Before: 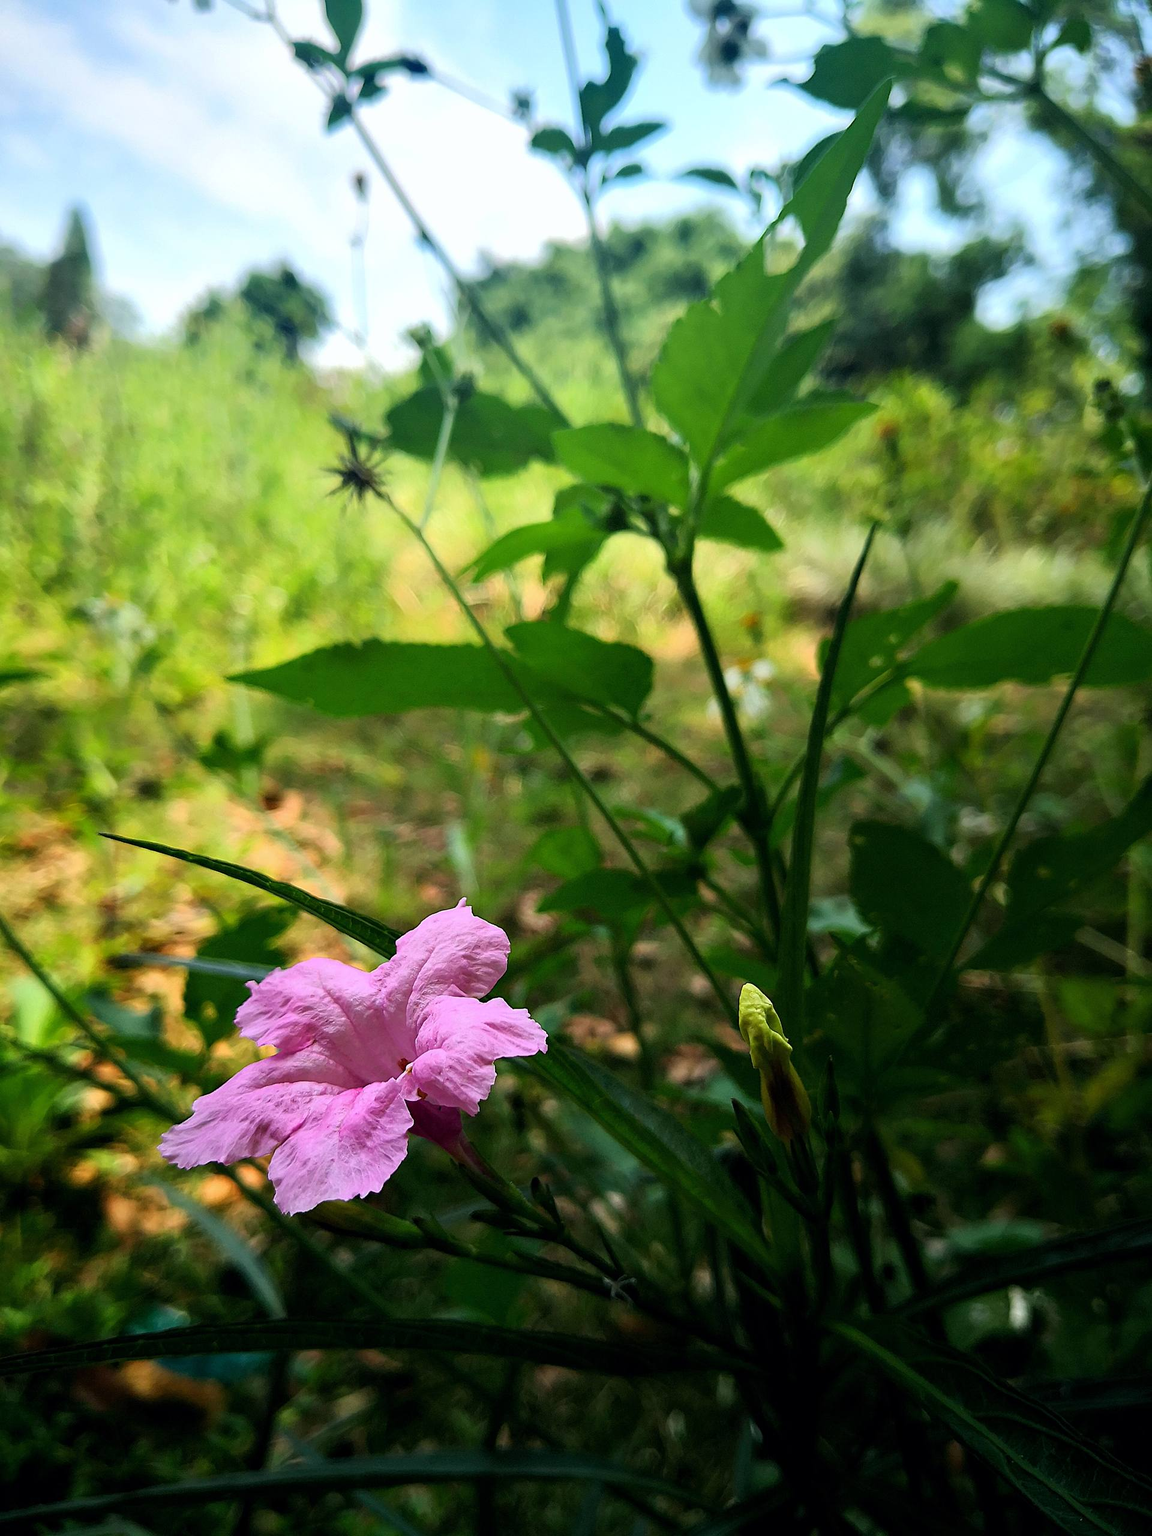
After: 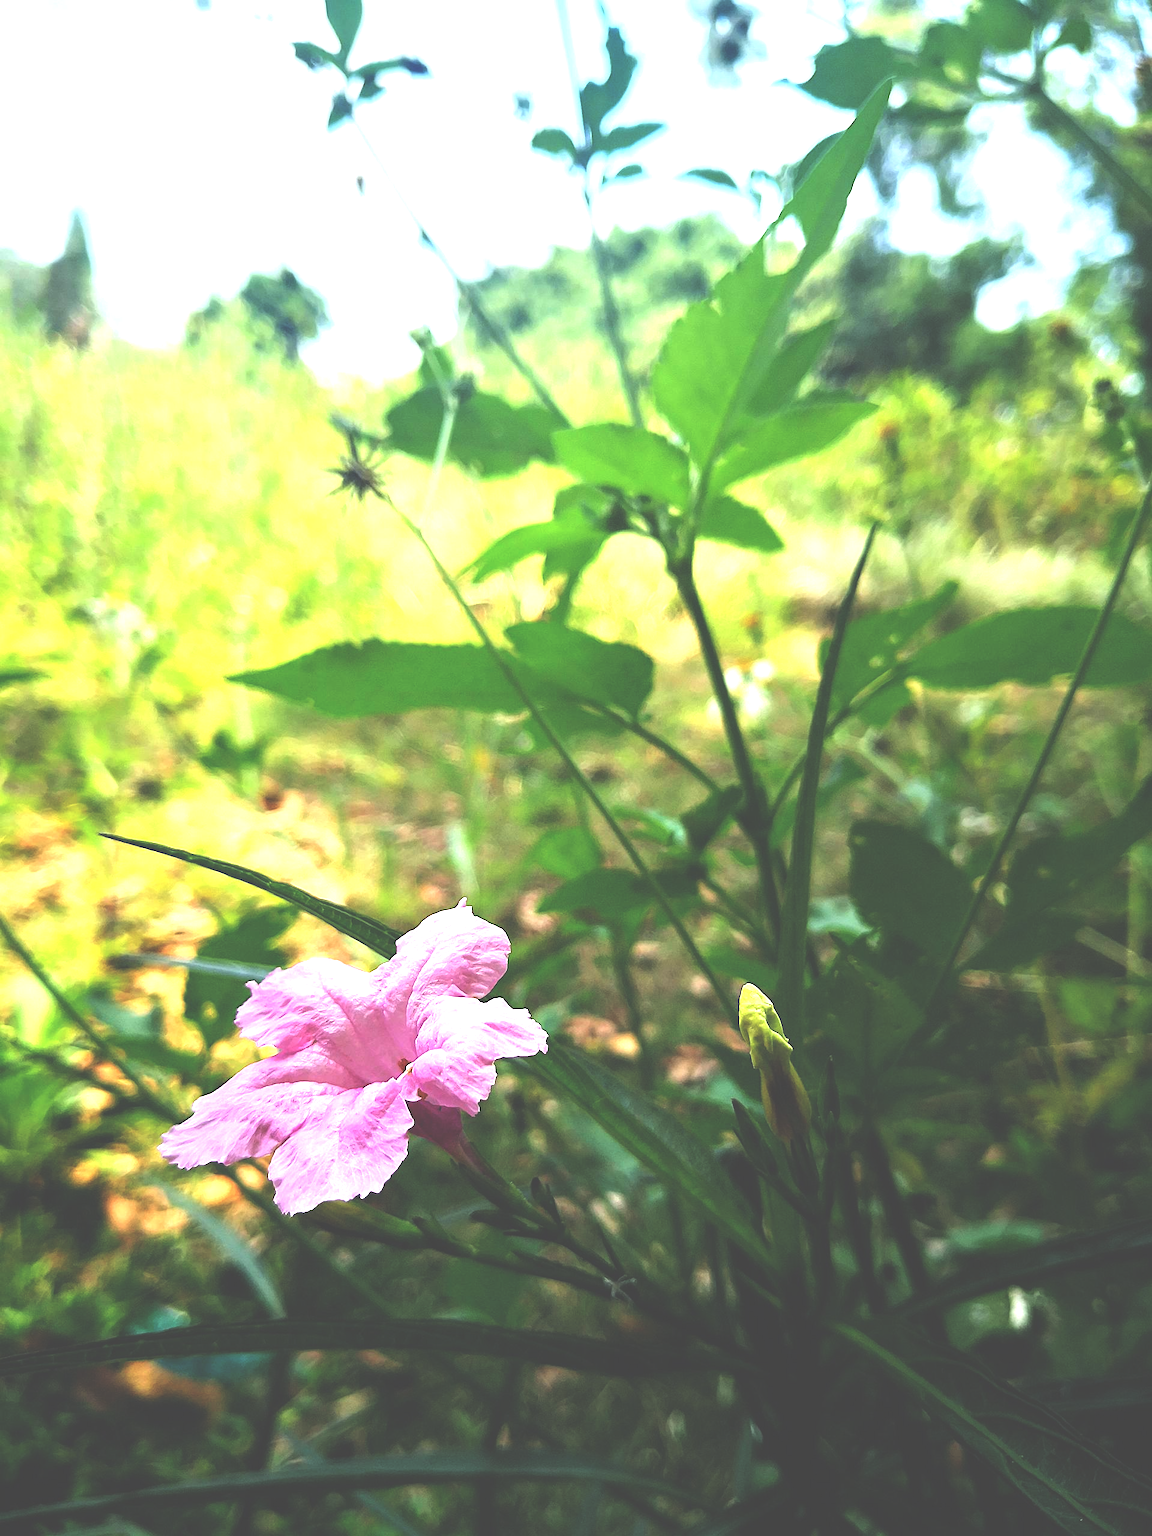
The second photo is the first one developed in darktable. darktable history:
exposure: black level correction -0.024, exposure 1.393 EV, compensate exposure bias true, compensate highlight preservation false
